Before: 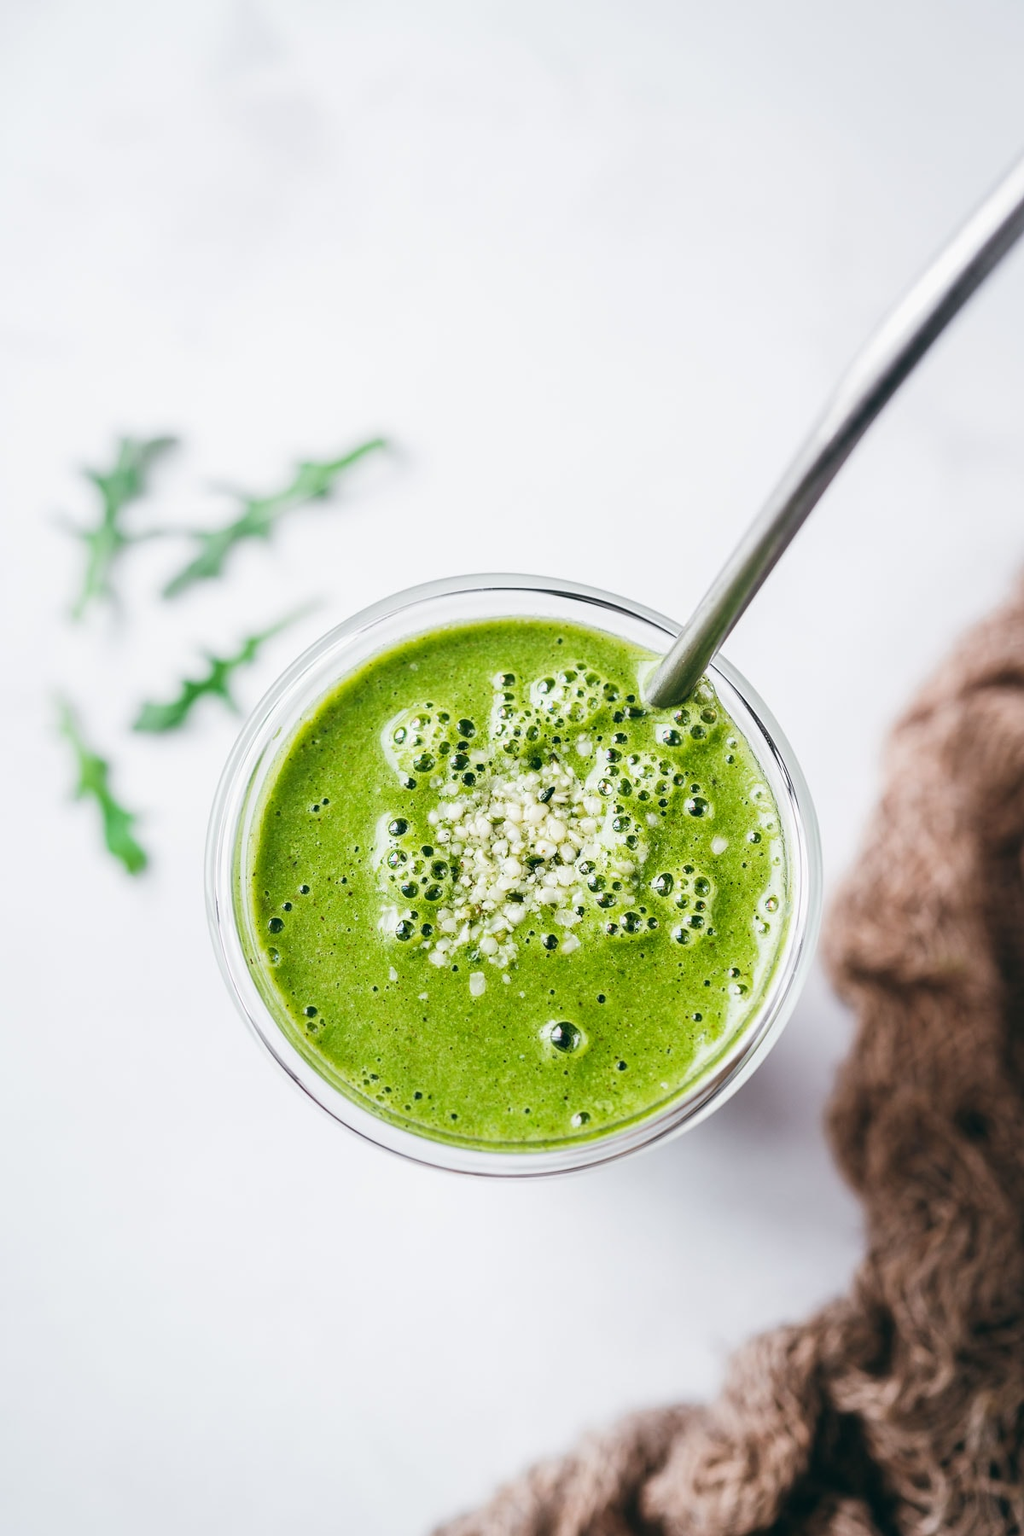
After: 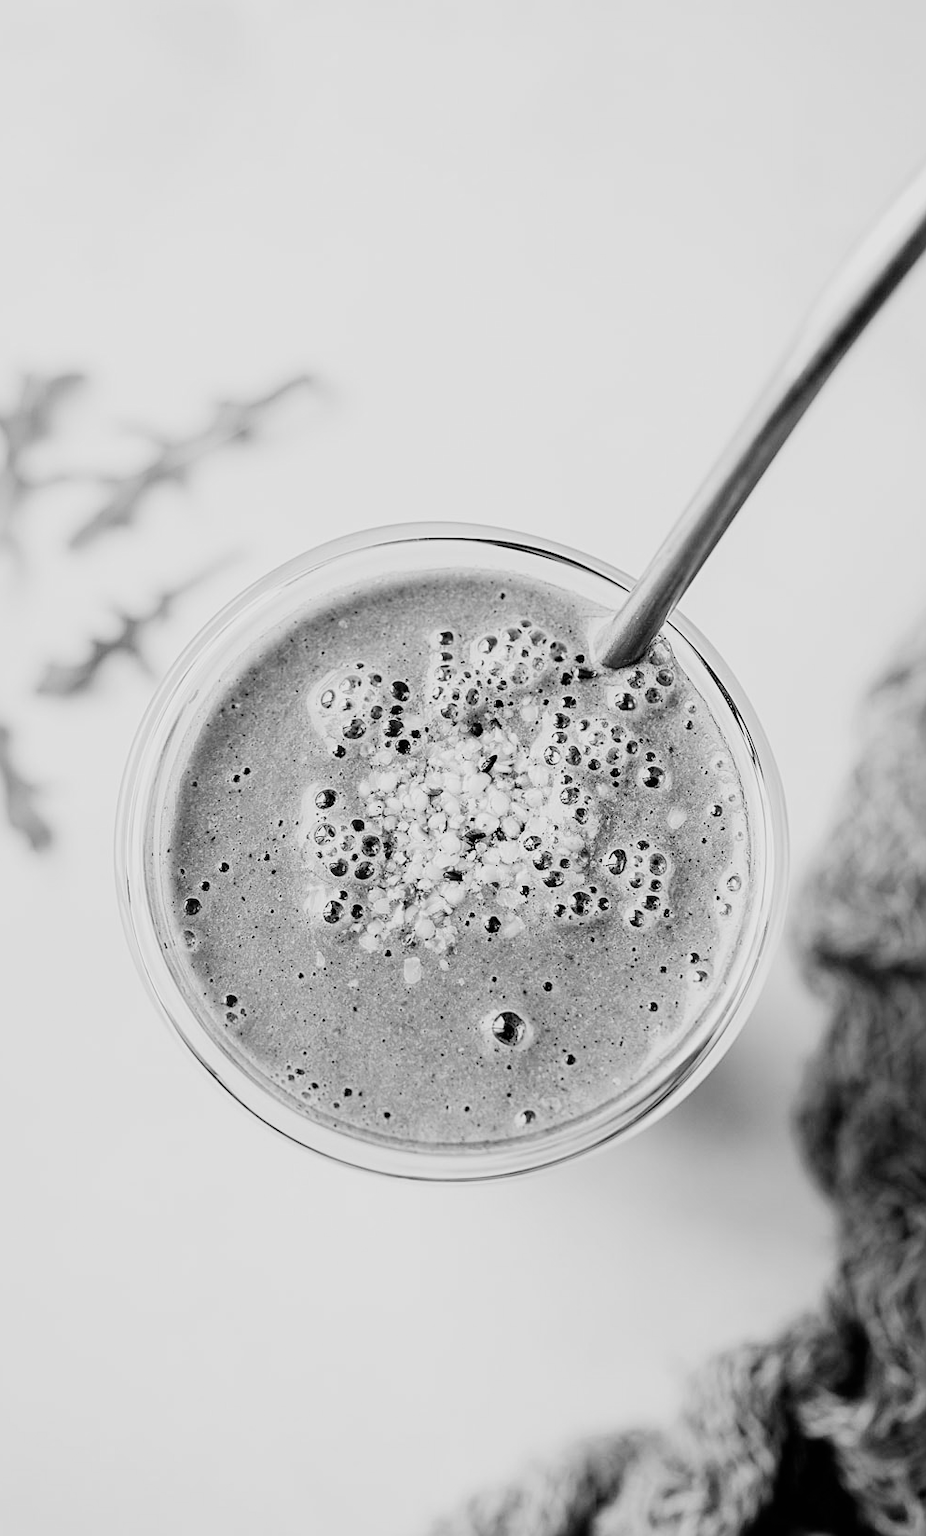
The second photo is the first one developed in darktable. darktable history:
exposure: exposure 0.2 EV, compensate highlight preservation false
sharpen: radius 2.167, amount 0.381, threshold 0
filmic rgb: black relative exposure -5 EV, hardness 2.88, contrast 1.1
crop: left 9.807%, top 6.259%, right 7.334%, bottom 2.177%
monochrome: on, module defaults
